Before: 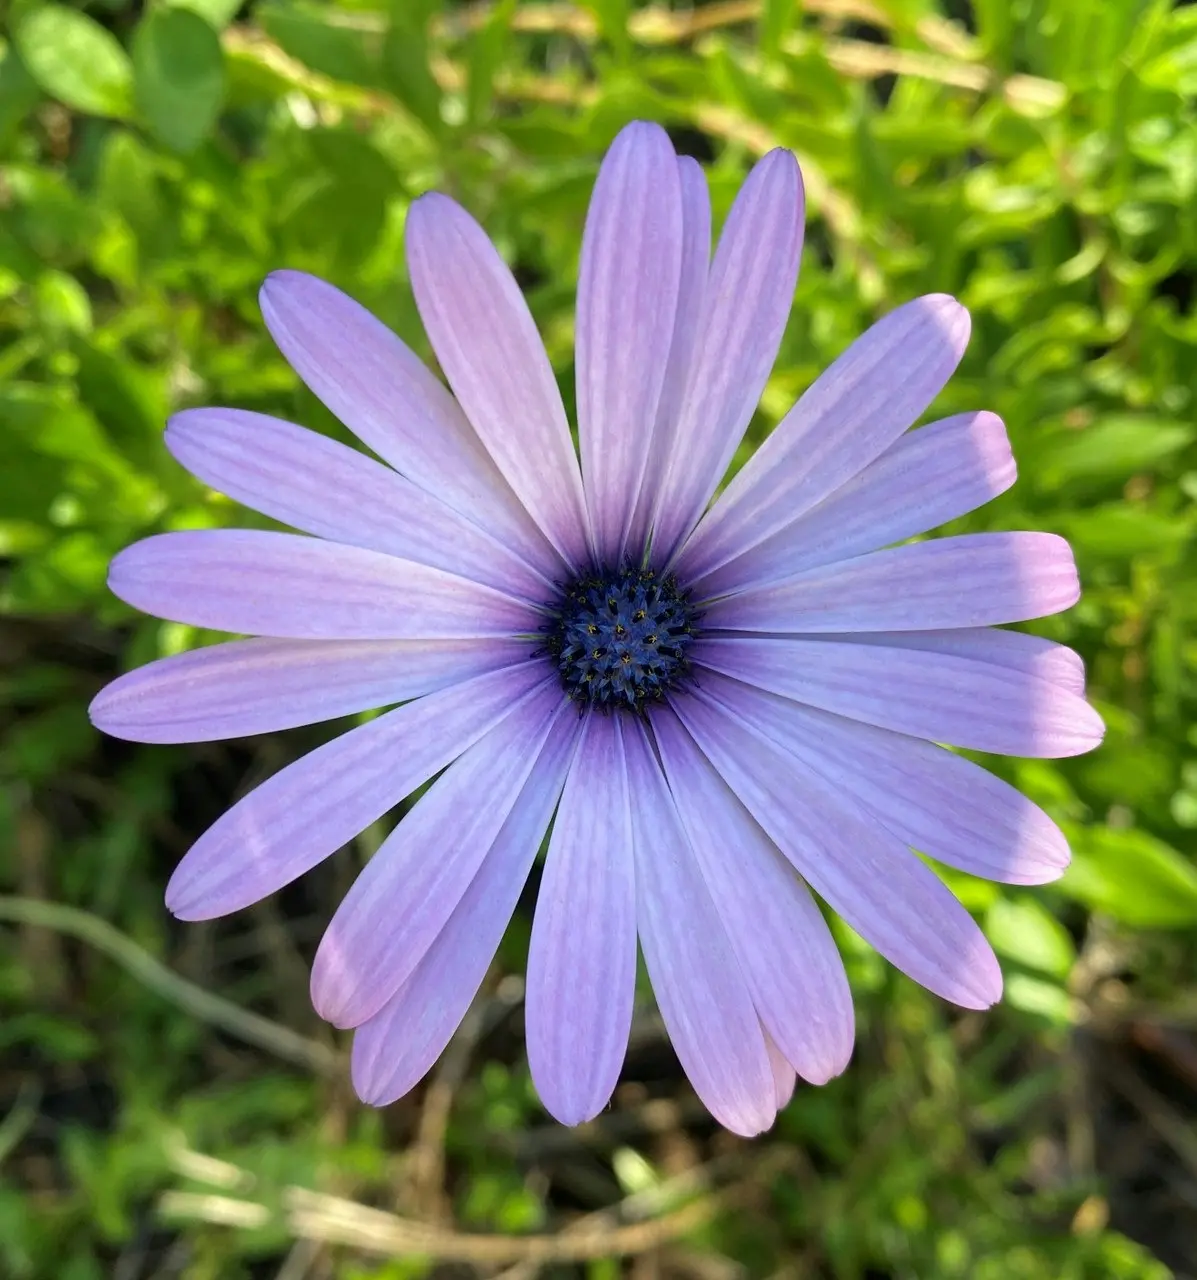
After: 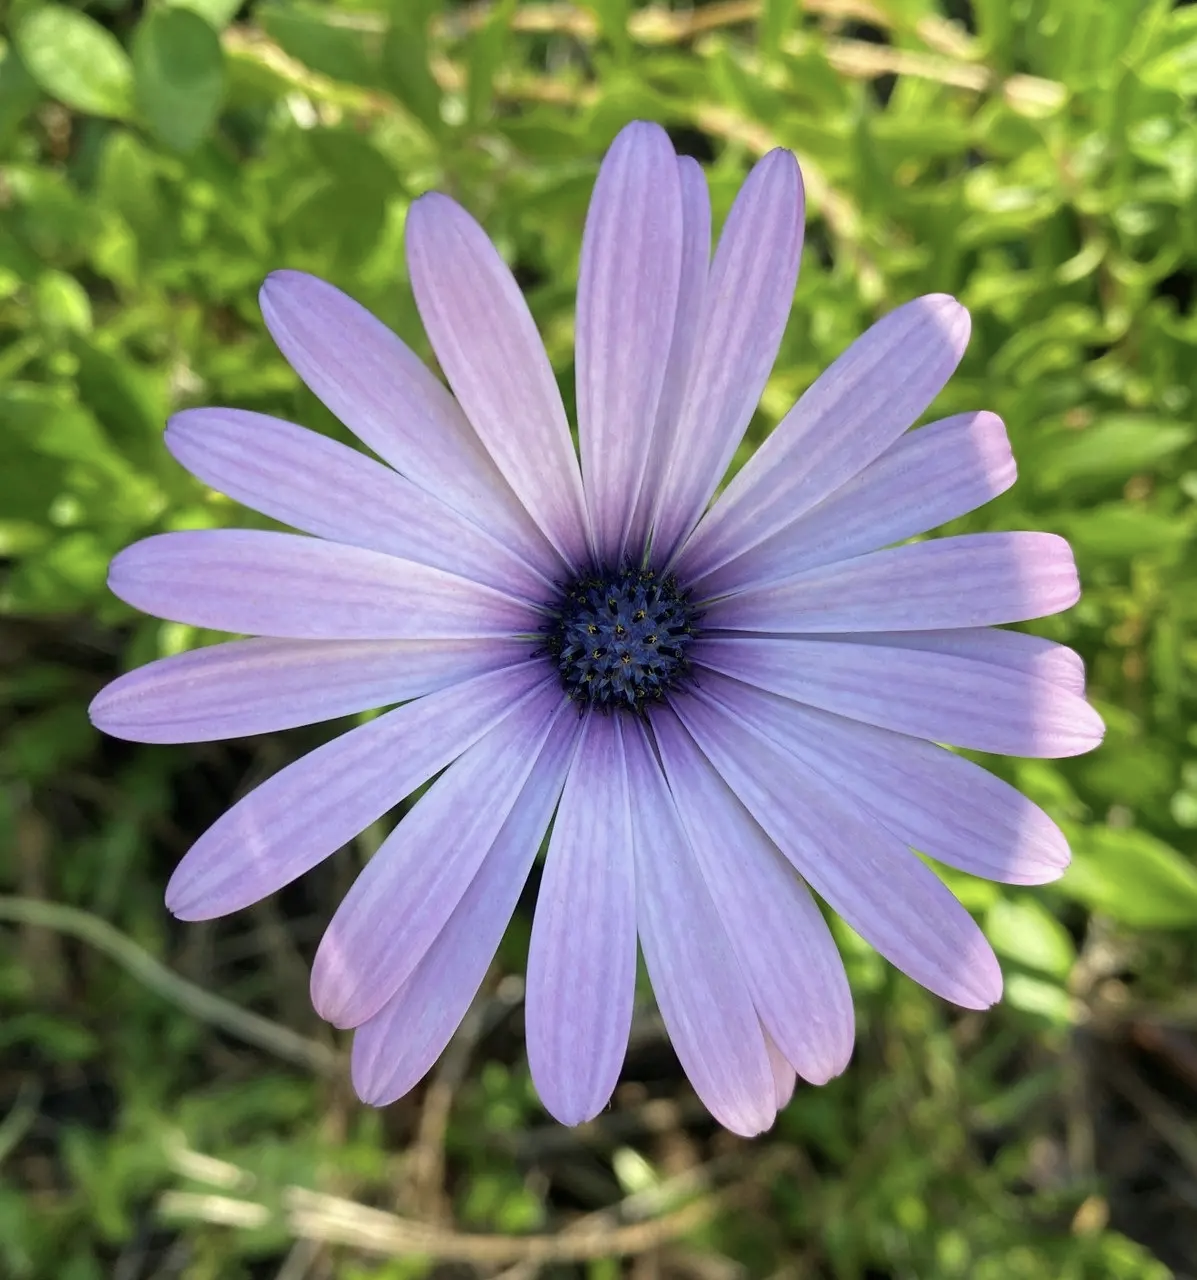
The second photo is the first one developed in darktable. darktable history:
color correction: highlights b* -0.02, saturation 0.817
